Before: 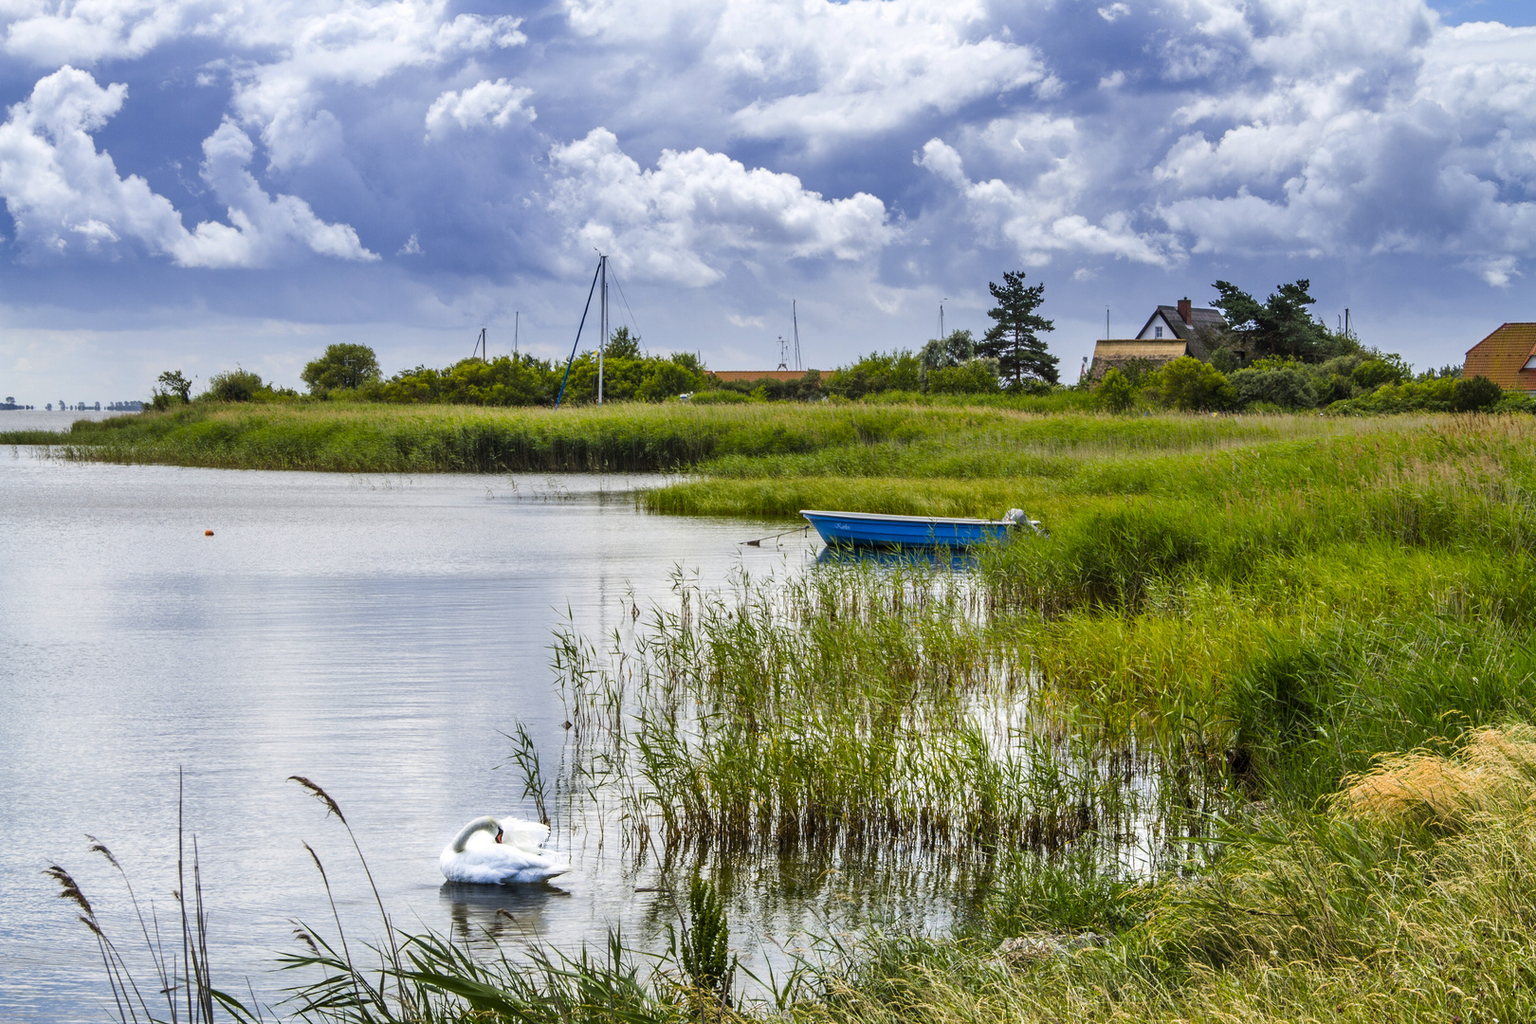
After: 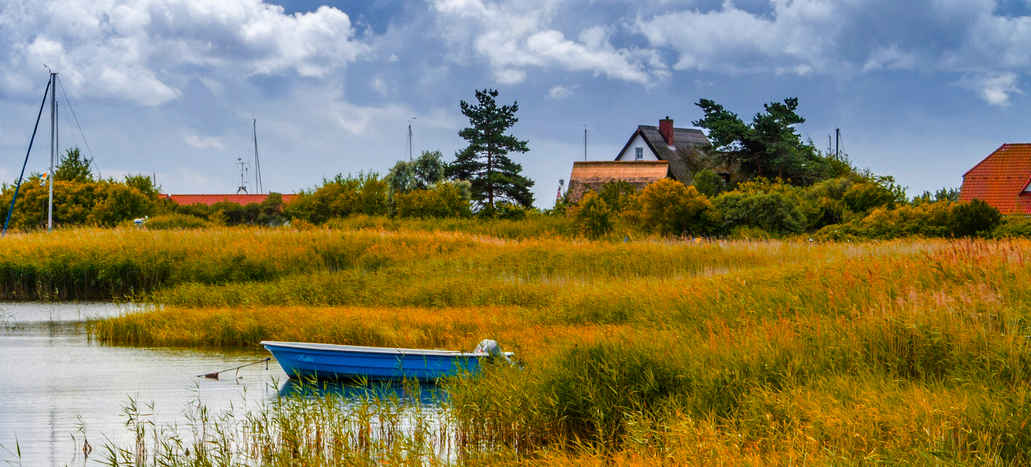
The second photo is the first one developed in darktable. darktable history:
color zones: curves: ch1 [(0.24, 0.629) (0.75, 0.5)]; ch2 [(0.255, 0.454) (0.745, 0.491)], mix 102.12%
crop: left 36.005%, top 18.293%, right 0.31%, bottom 38.444%
